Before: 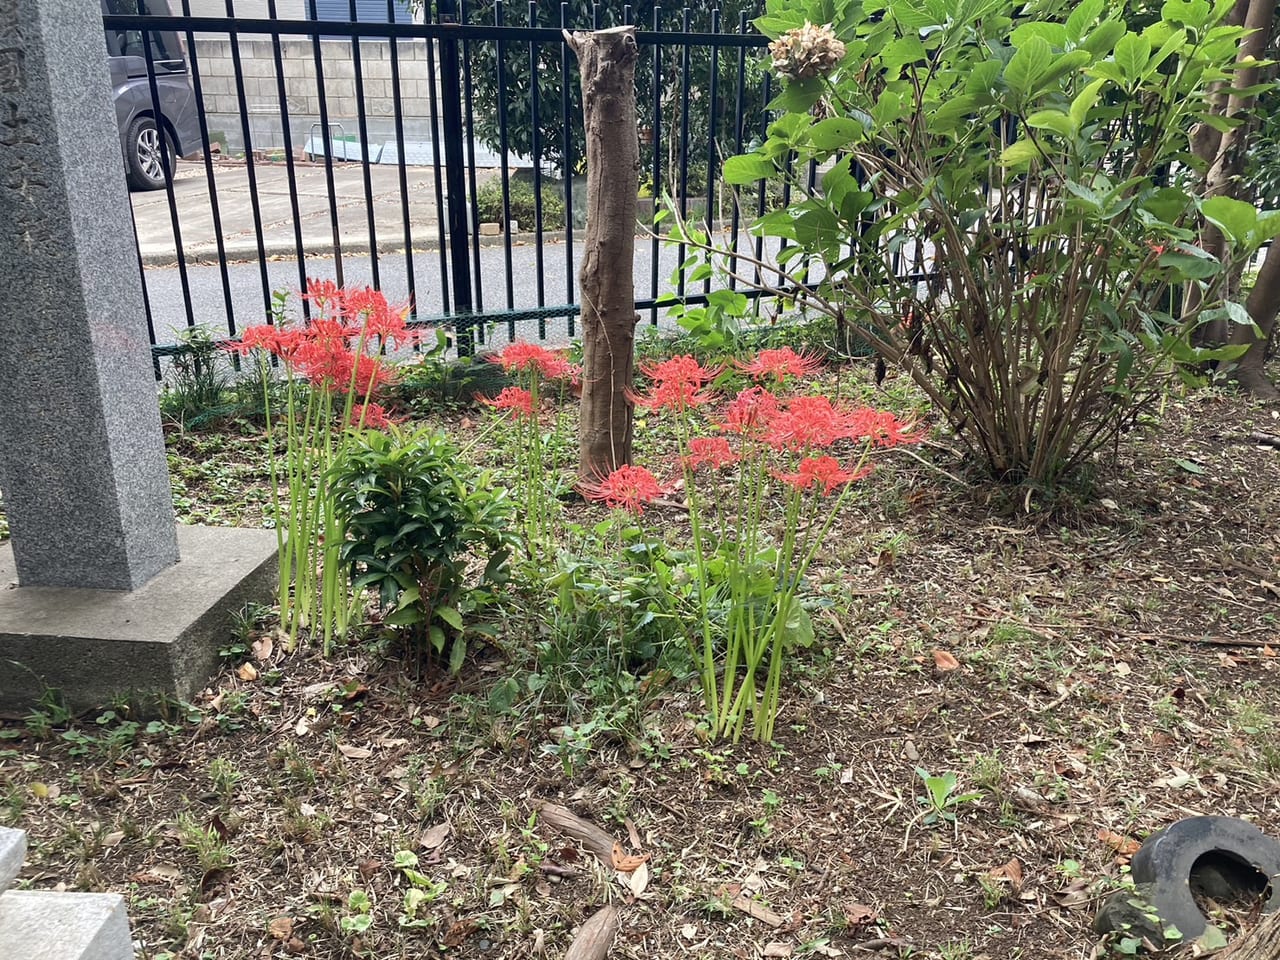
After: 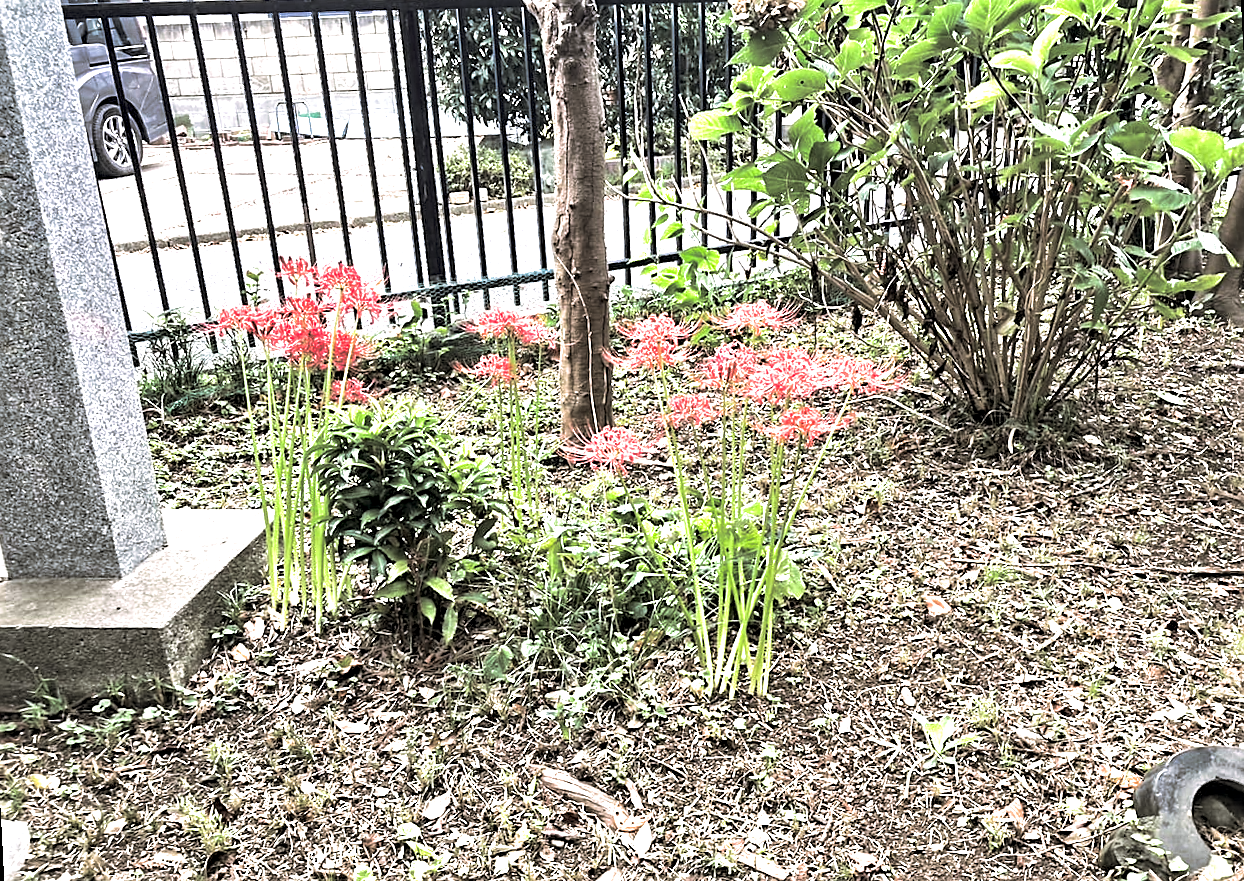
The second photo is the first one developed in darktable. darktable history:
exposure: black level correction 0, exposure 1.2 EV, compensate highlight preservation false
rotate and perspective: rotation -3°, crop left 0.031, crop right 0.968, crop top 0.07, crop bottom 0.93
color contrast: green-magenta contrast 1.1, blue-yellow contrast 1.1, unbound 0
contrast equalizer: y [[0.511, 0.558, 0.631, 0.632, 0.559, 0.512], [0.5 ×6], [0.507, 0.559, 0.627, 0.644, 0.647, 0.647], [0 ×6], [0 ×6]]
split-toning: shadows › hue 46.8°, shadows › saturation 0.17, highlights › hue 316.8°, highlights › saturation 0.27, balance -51.82
sharpen: on, module defaults
